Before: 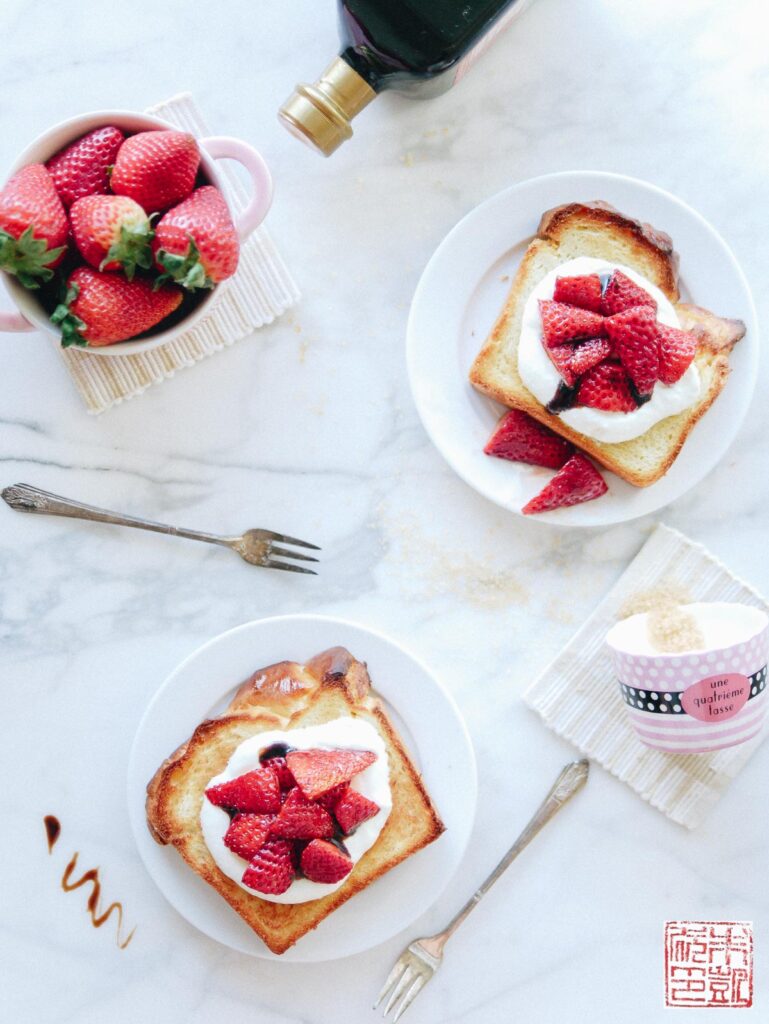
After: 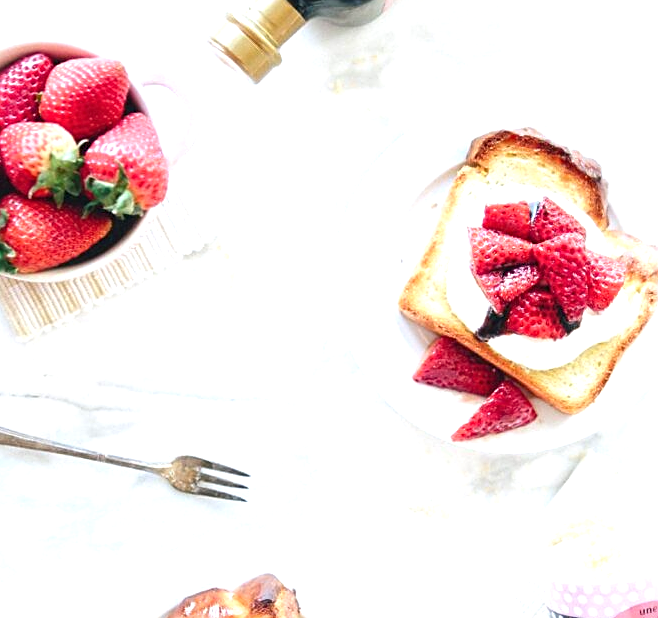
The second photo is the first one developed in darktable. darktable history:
crop and rotate: left 9.345%, top 7.22%, right 4.982%, bottom 32.331%
exposure: black level correction 0, exposure 0.7 EV, compensate exposure bias true, compensate highlight preservation false
sharpen: on, module defaults
white balance: emerald 1
levels: levels [0, 0.499, 1]
